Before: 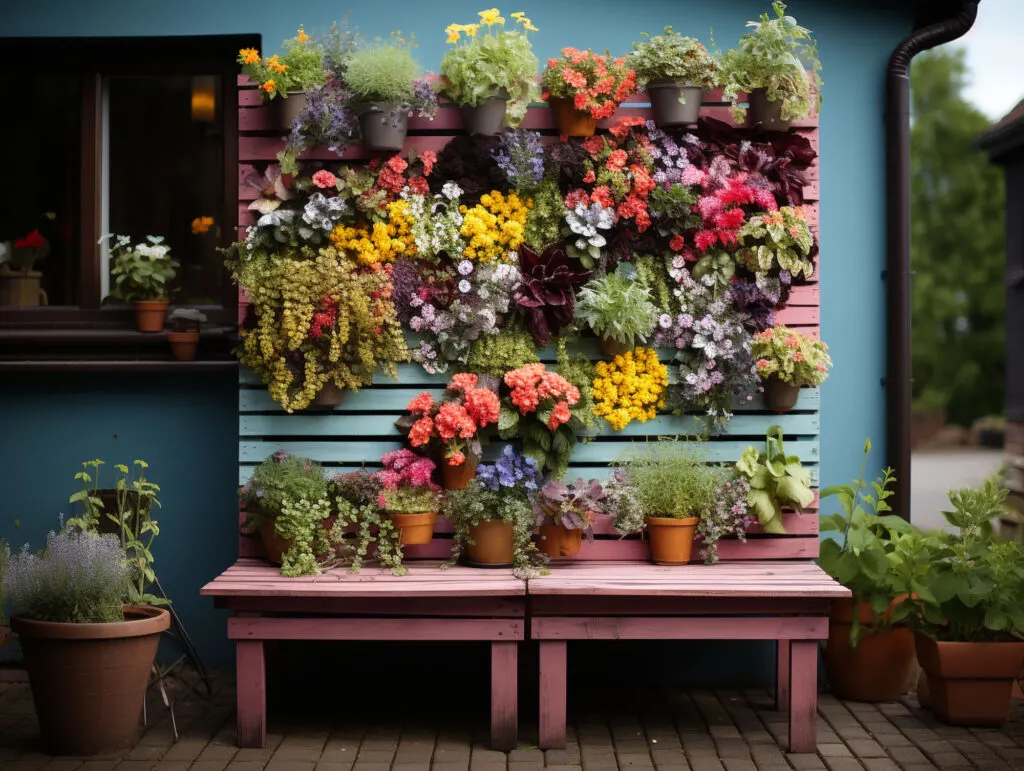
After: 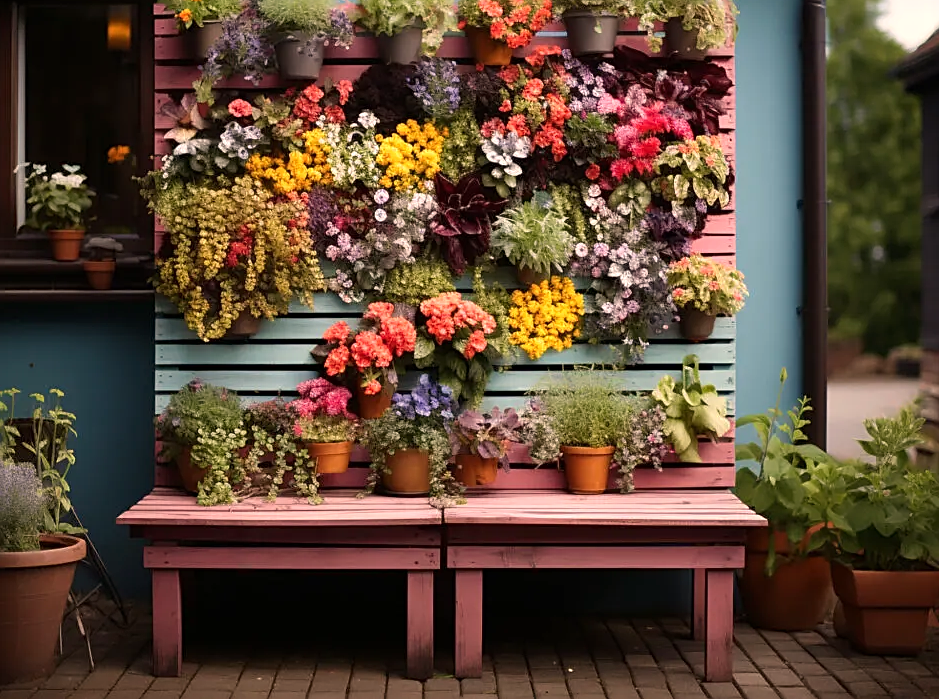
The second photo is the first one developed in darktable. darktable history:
tone equalizer: on, module defaults
white balance: red 1.127, blue 0.943
crop and rotate: left 8.262%, top 9.226%
contrast brightness saturation: contrast 0.05
sharpen: on, module defaults
